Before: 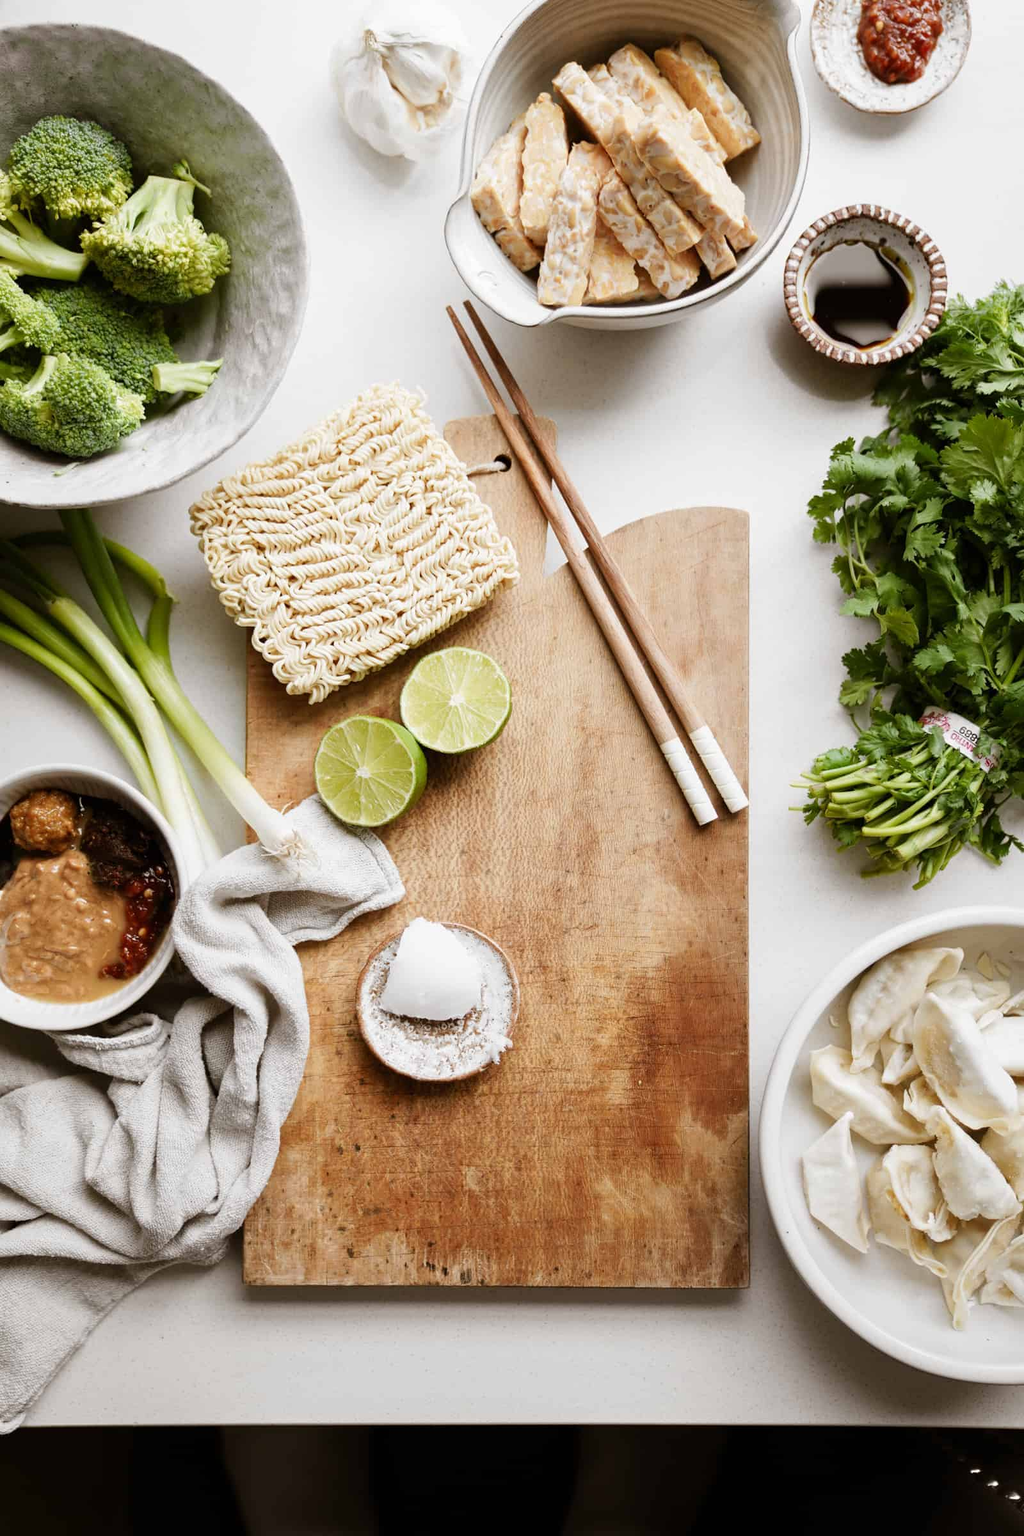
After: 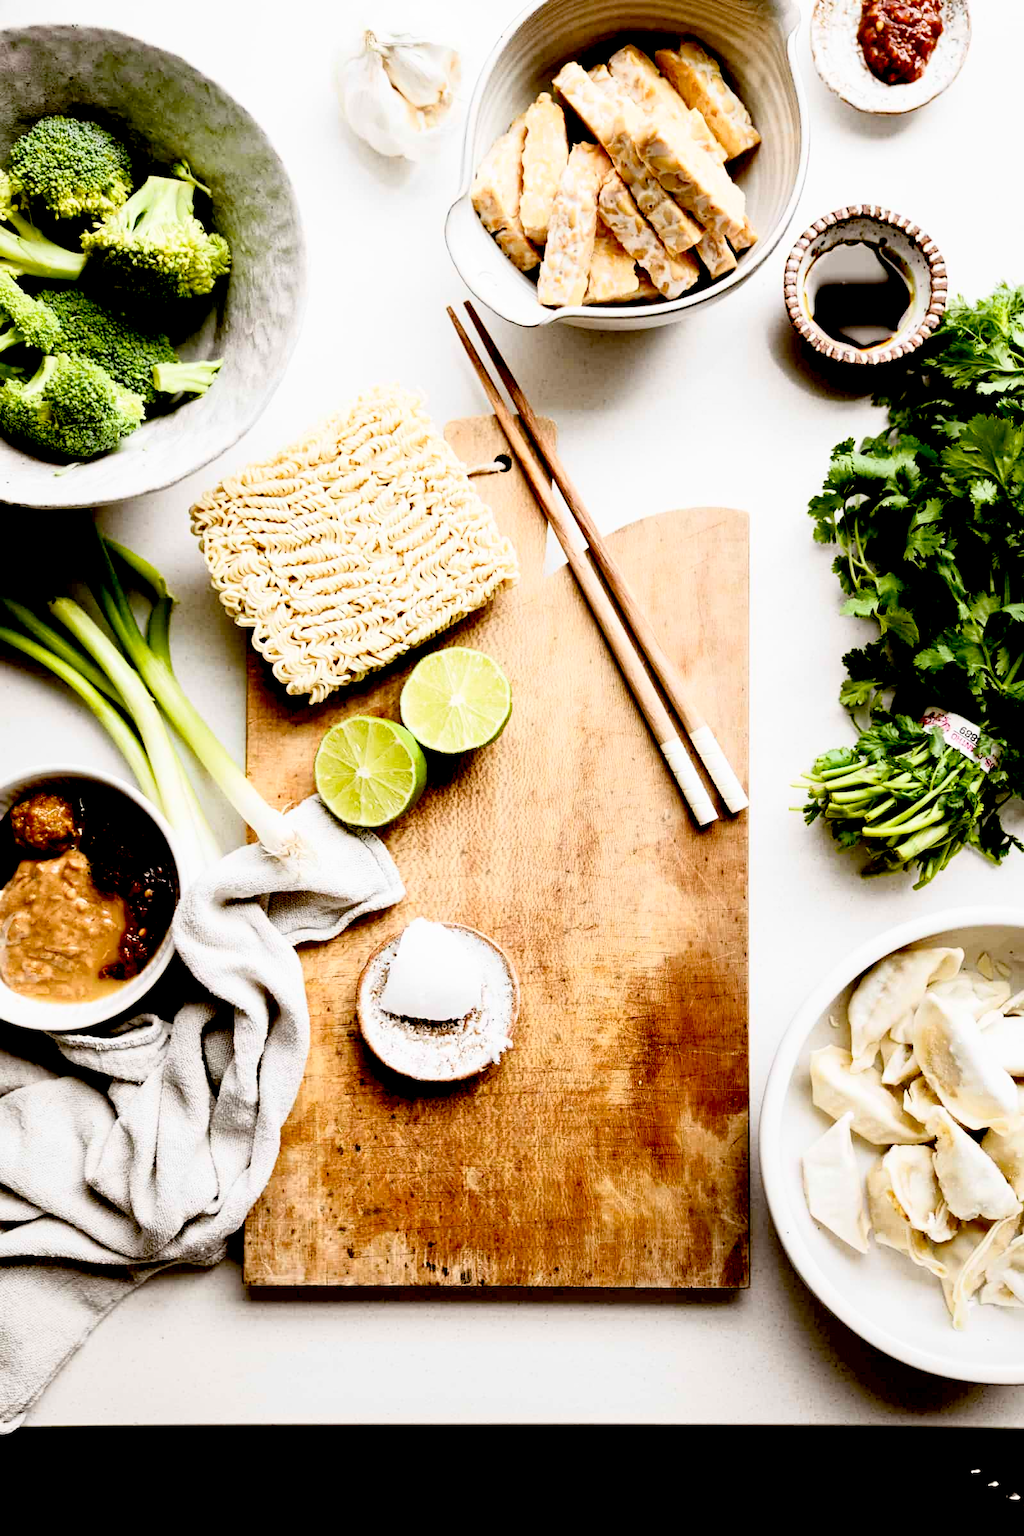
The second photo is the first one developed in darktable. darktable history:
base curve: curves: ch0 [(0, 0) (0.005, 0.002) (0.193, 0.295) (0.399, 0.664) (0.75, 0.928) (1, 1)]
exposure: black level correction 0.047, exposure 0.013 EV, compensate highlight preservation false
